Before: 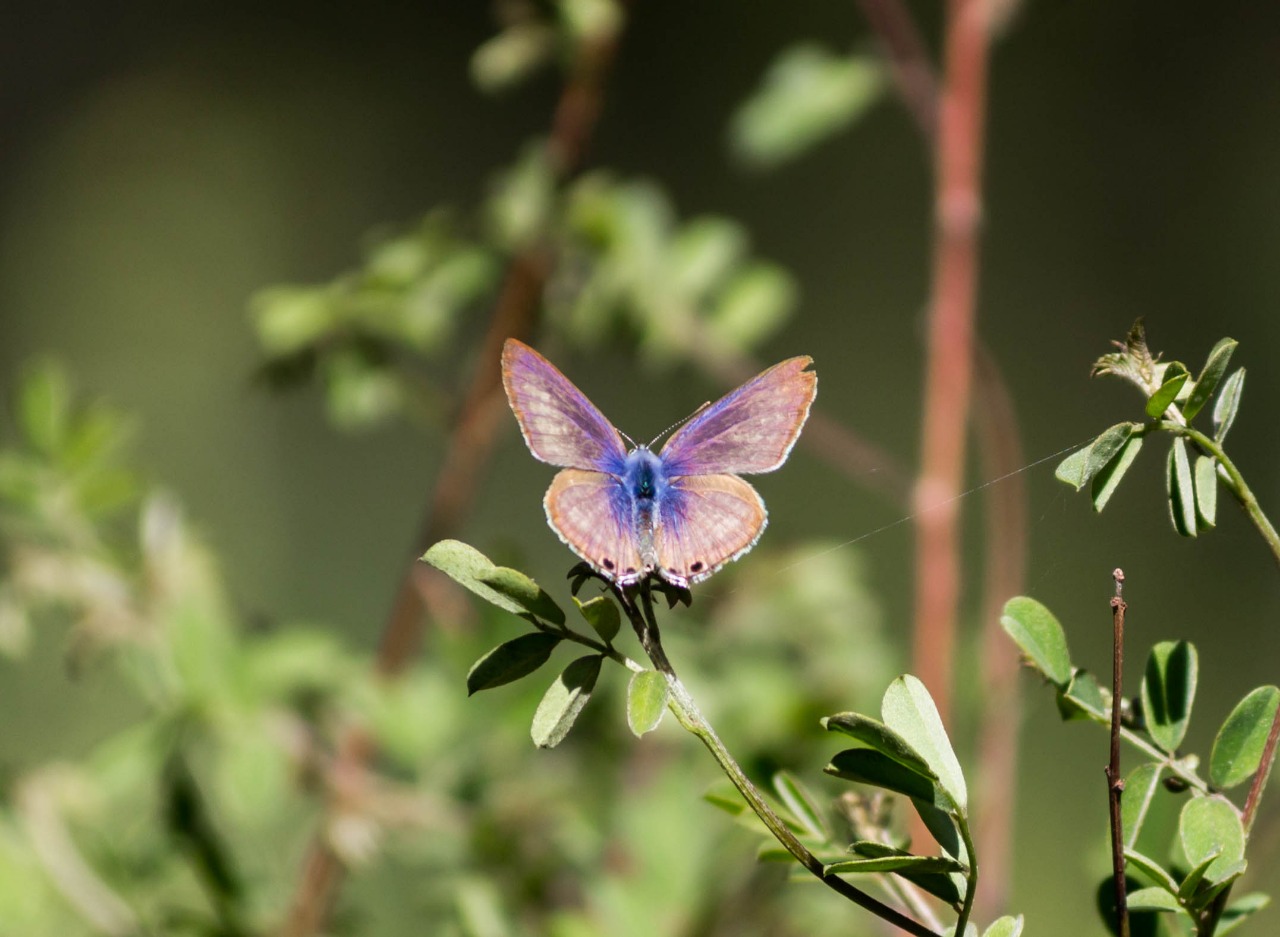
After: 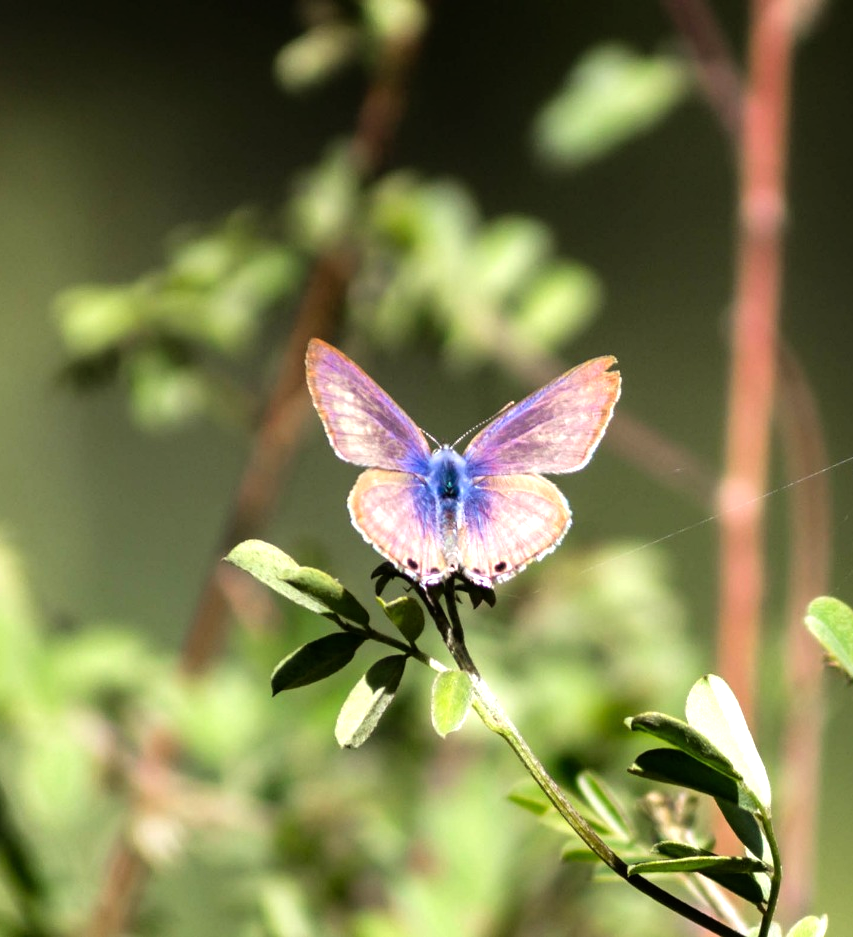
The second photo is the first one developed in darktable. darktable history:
tone equalizer: -8 EV -0.775 EV, -7 EV -0.677 EV, -6 EV -0.608 EV, -5 EV -0.404 EV, -3 EV 0.369 EV, -2 EV 0.6 EV, -1 EV 0.694 EV, +0 EV 0.735 EV
crop and rotate: left 15.317%, right 17.969%
